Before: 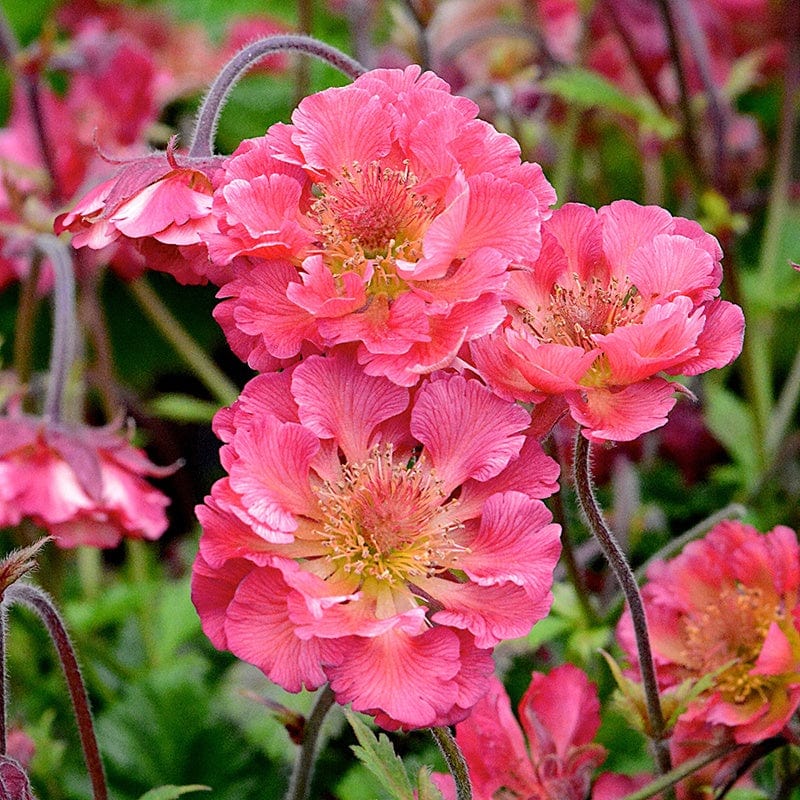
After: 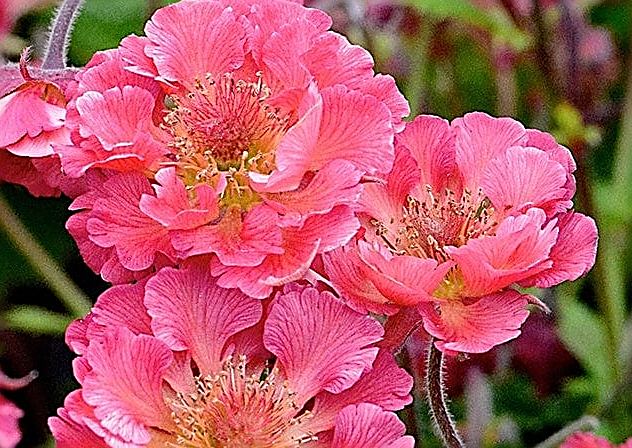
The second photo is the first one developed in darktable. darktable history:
crop: left 18.392%, top 11.074%, right 2.486%, bottom 32.81%
sharpen: amount 0.995
